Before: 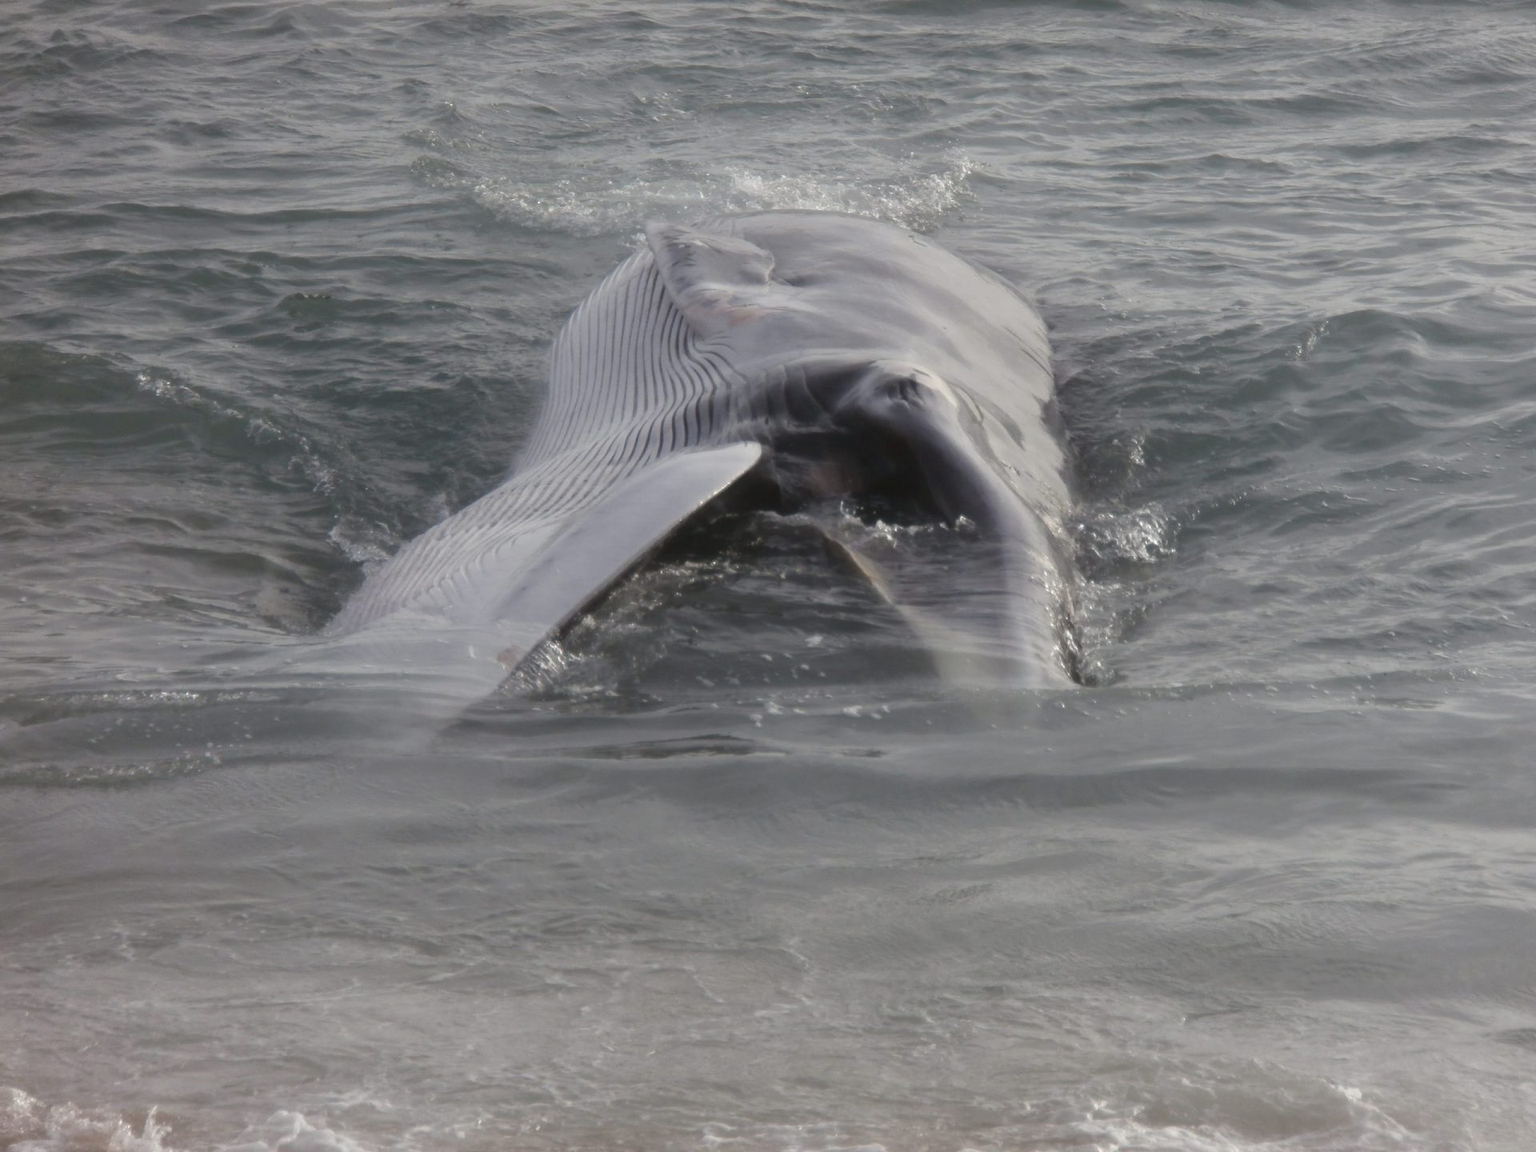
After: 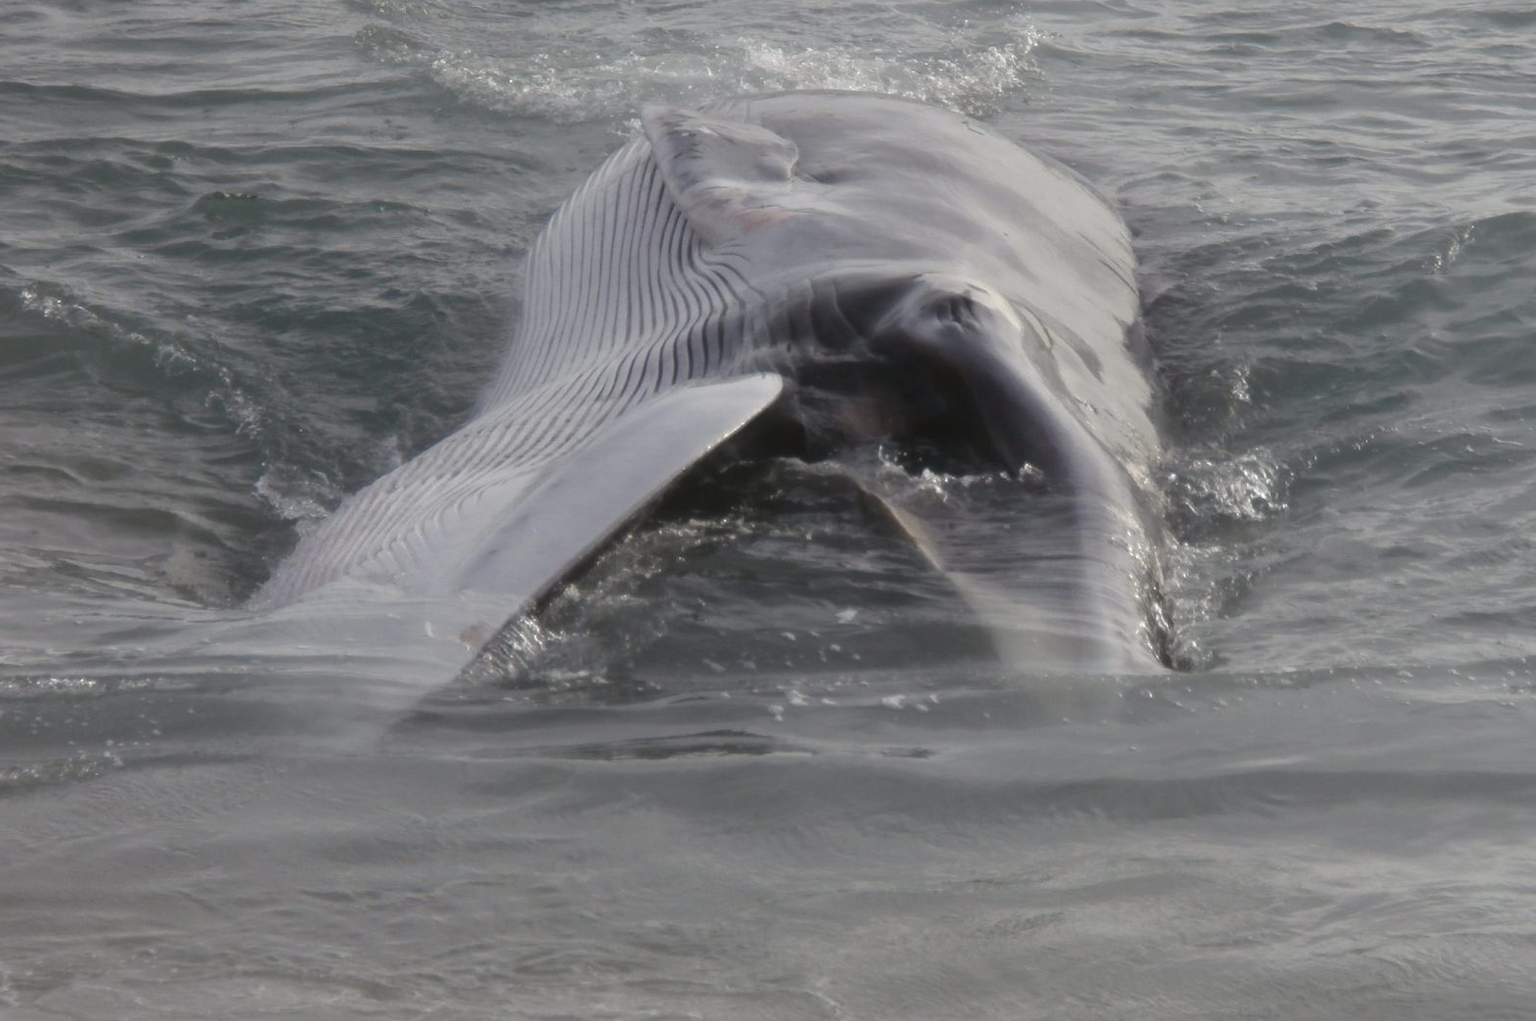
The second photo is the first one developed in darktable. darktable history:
exposure: compensate highlight preservation false
crop: left 7.856%, top 11.836%, right 10.12%, bottom 15.387%
